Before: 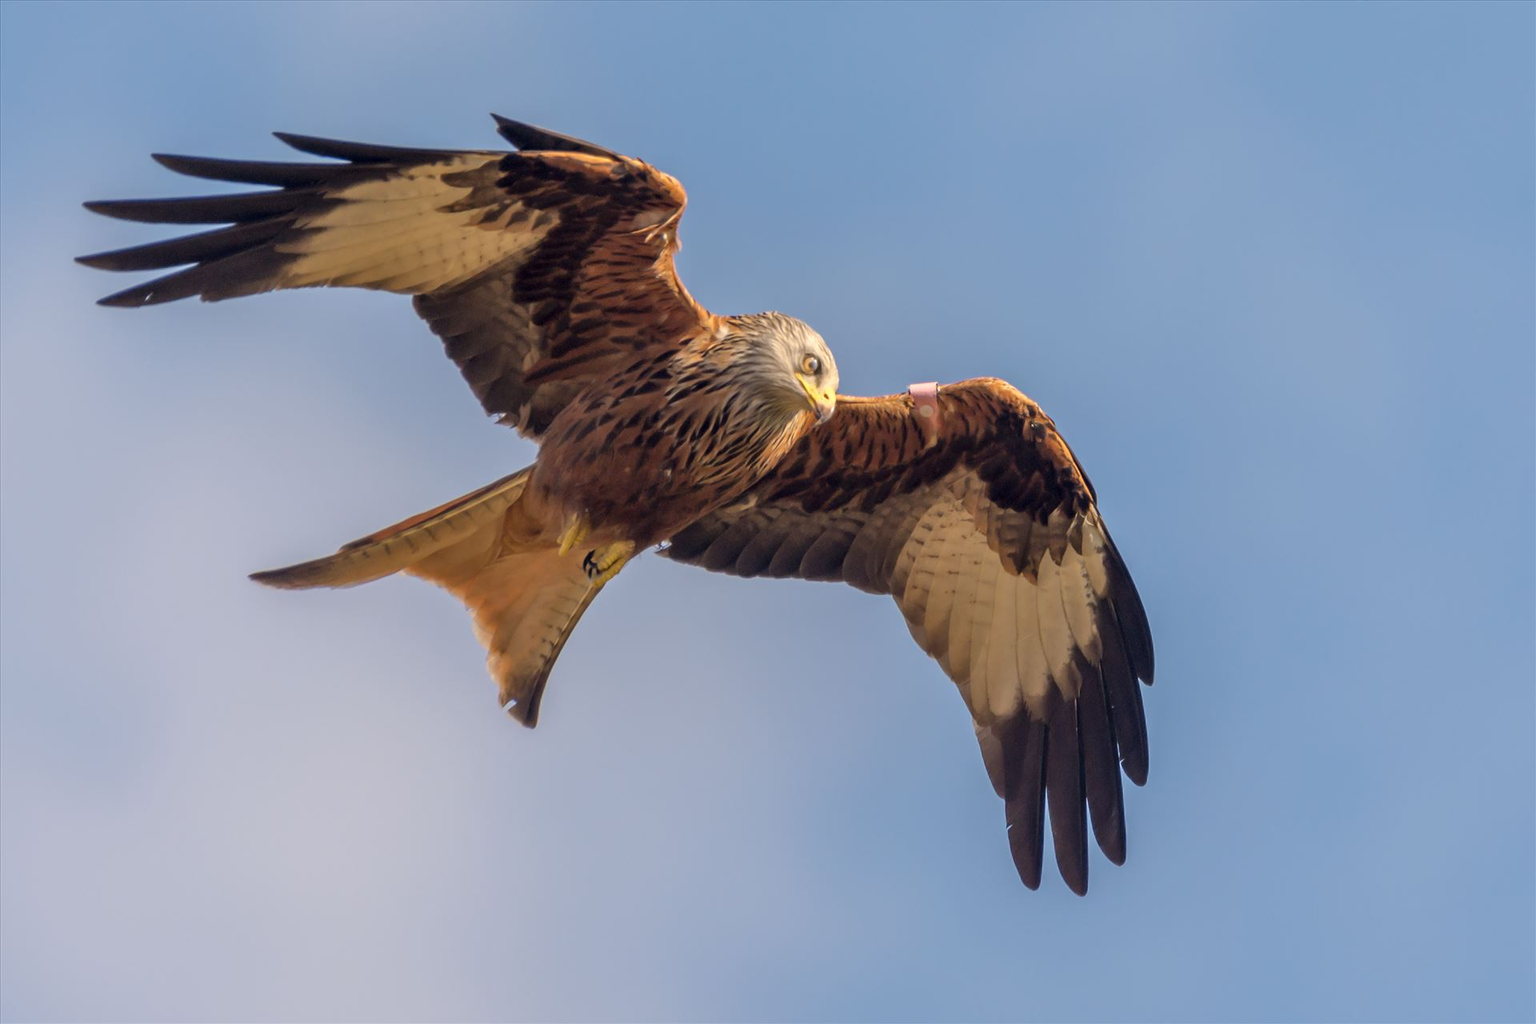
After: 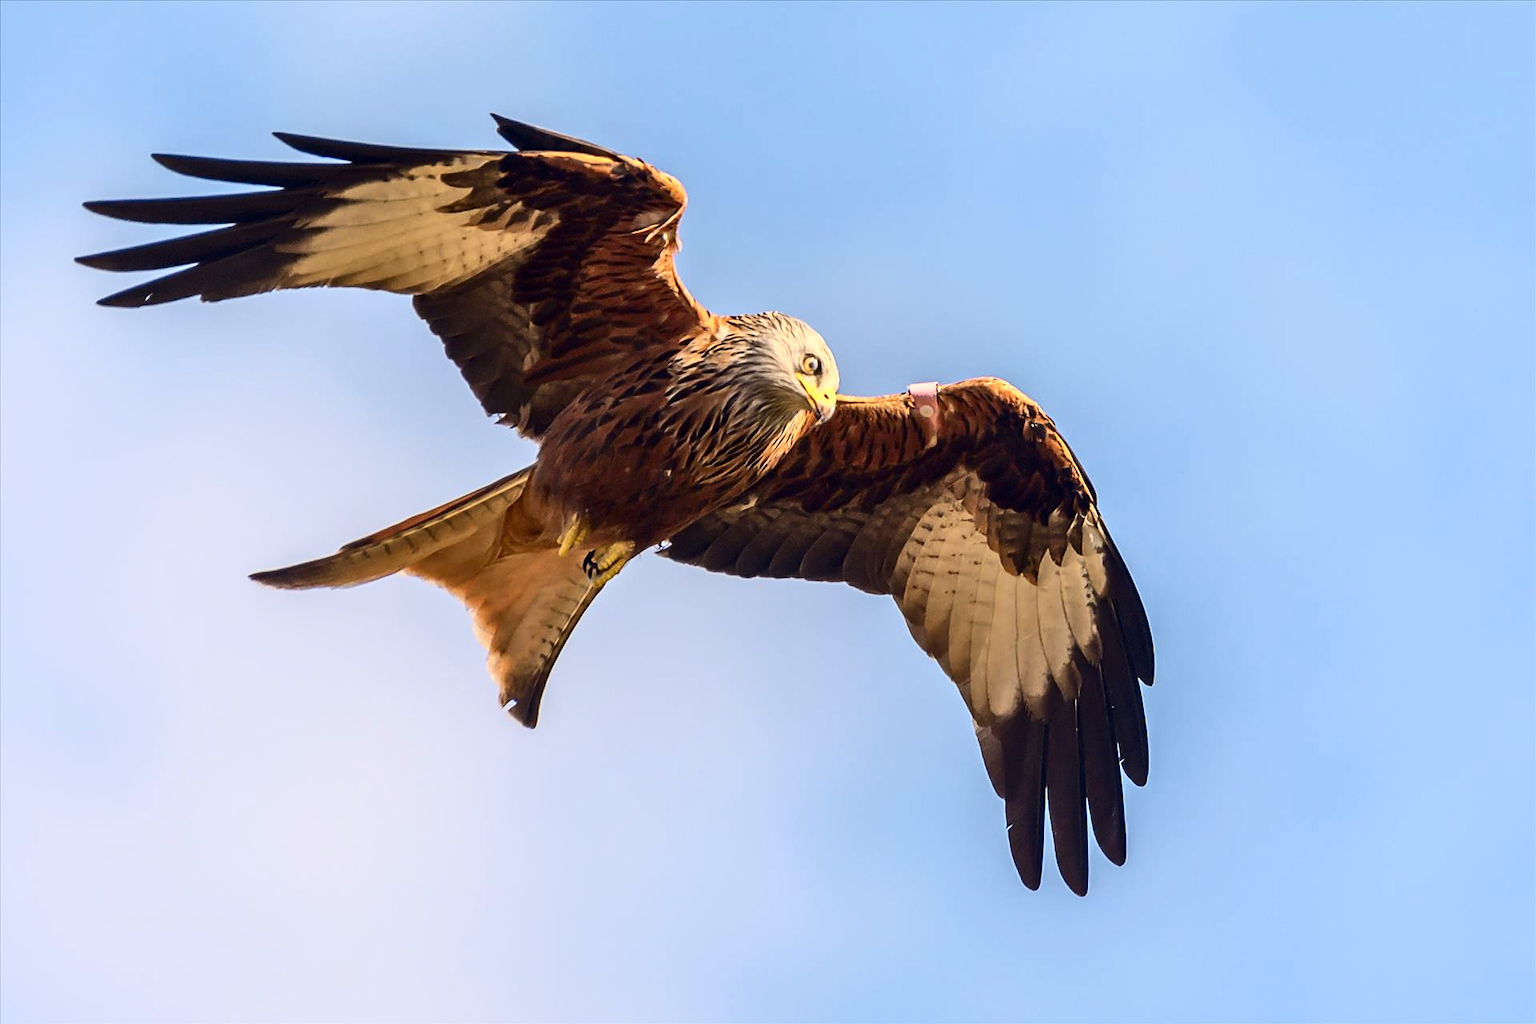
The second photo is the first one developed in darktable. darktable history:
tone equalizer: -8 EV 0.076 EV
sharpen: on, module defaults
contrast brightness saturation: contrast 0.402, brightness 0.101, saturation 0.212
